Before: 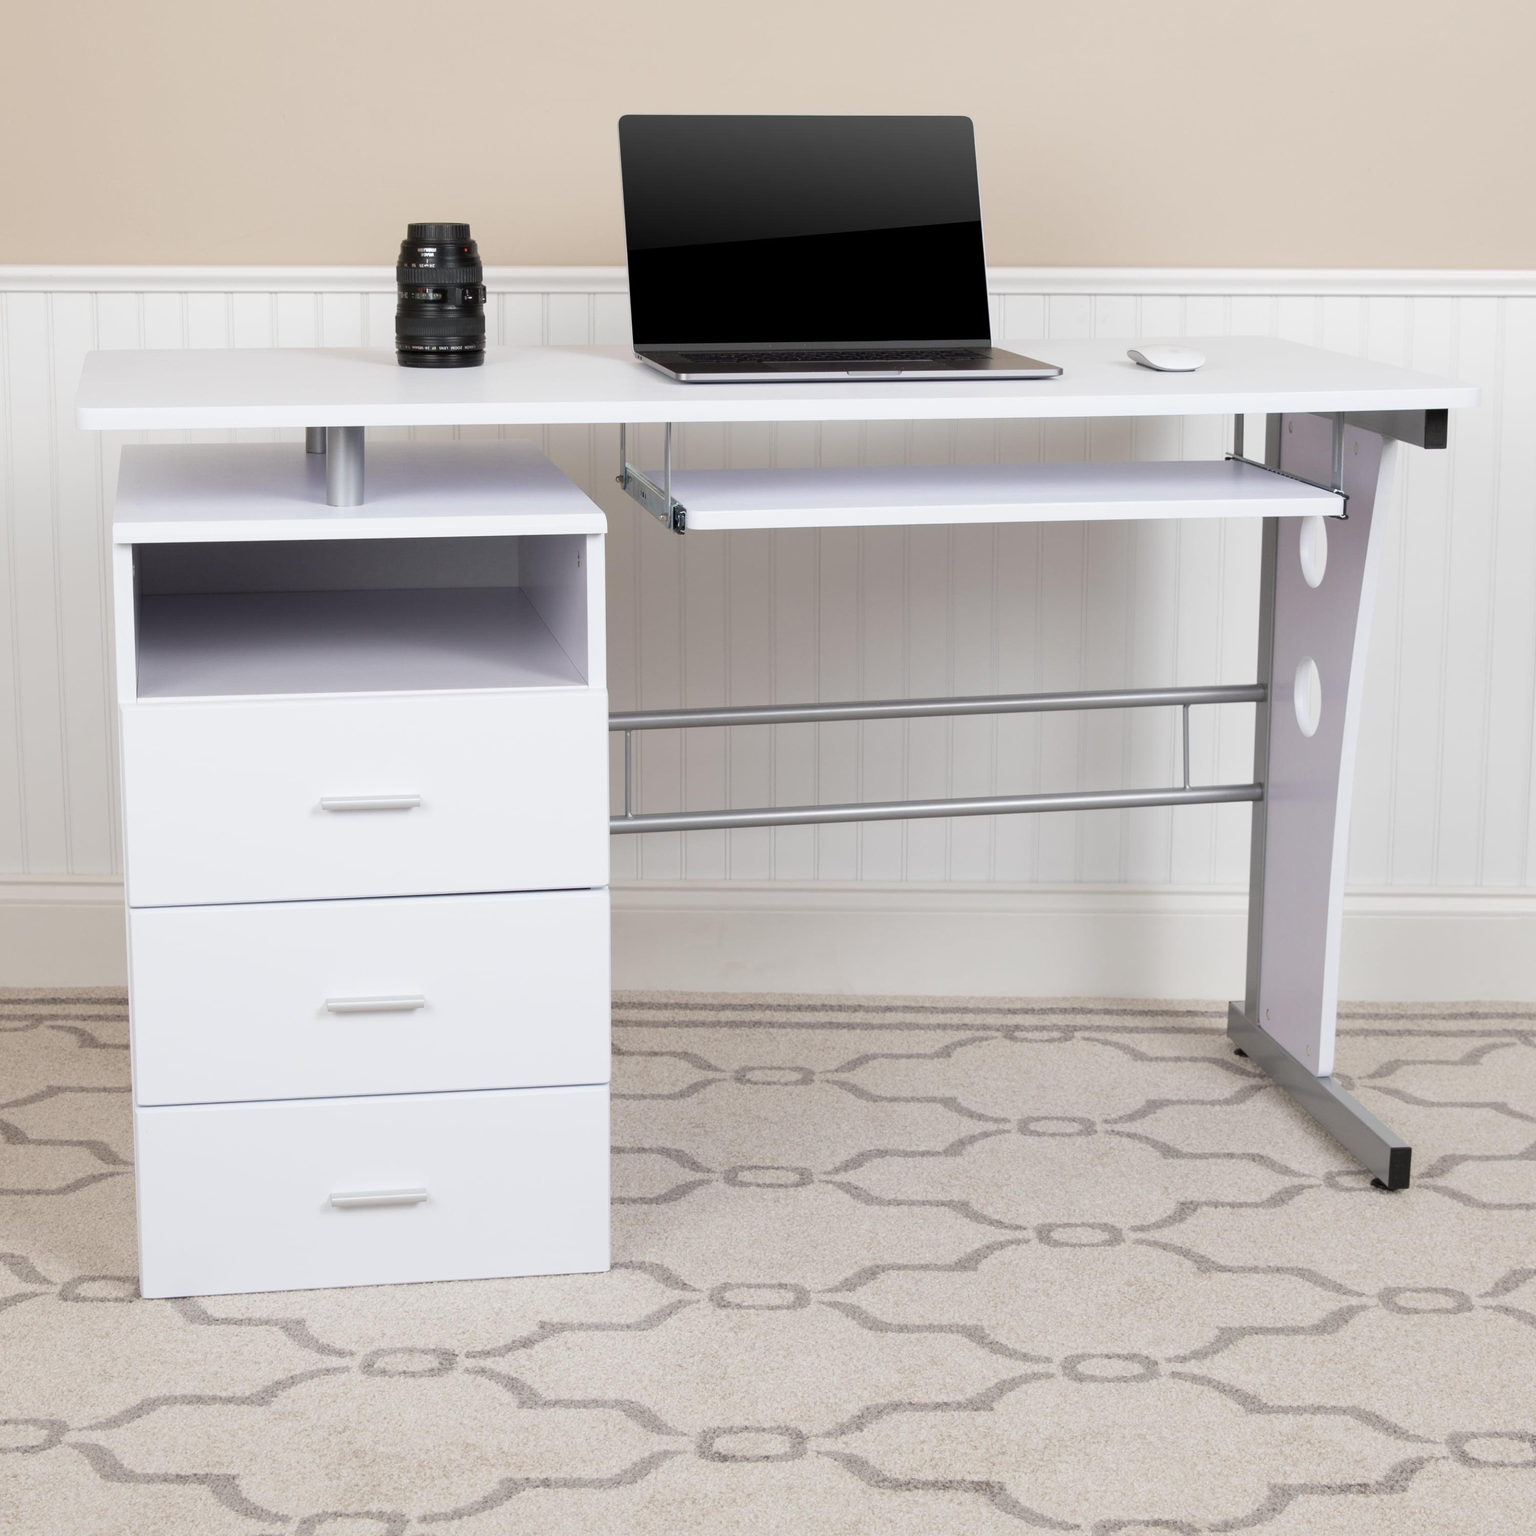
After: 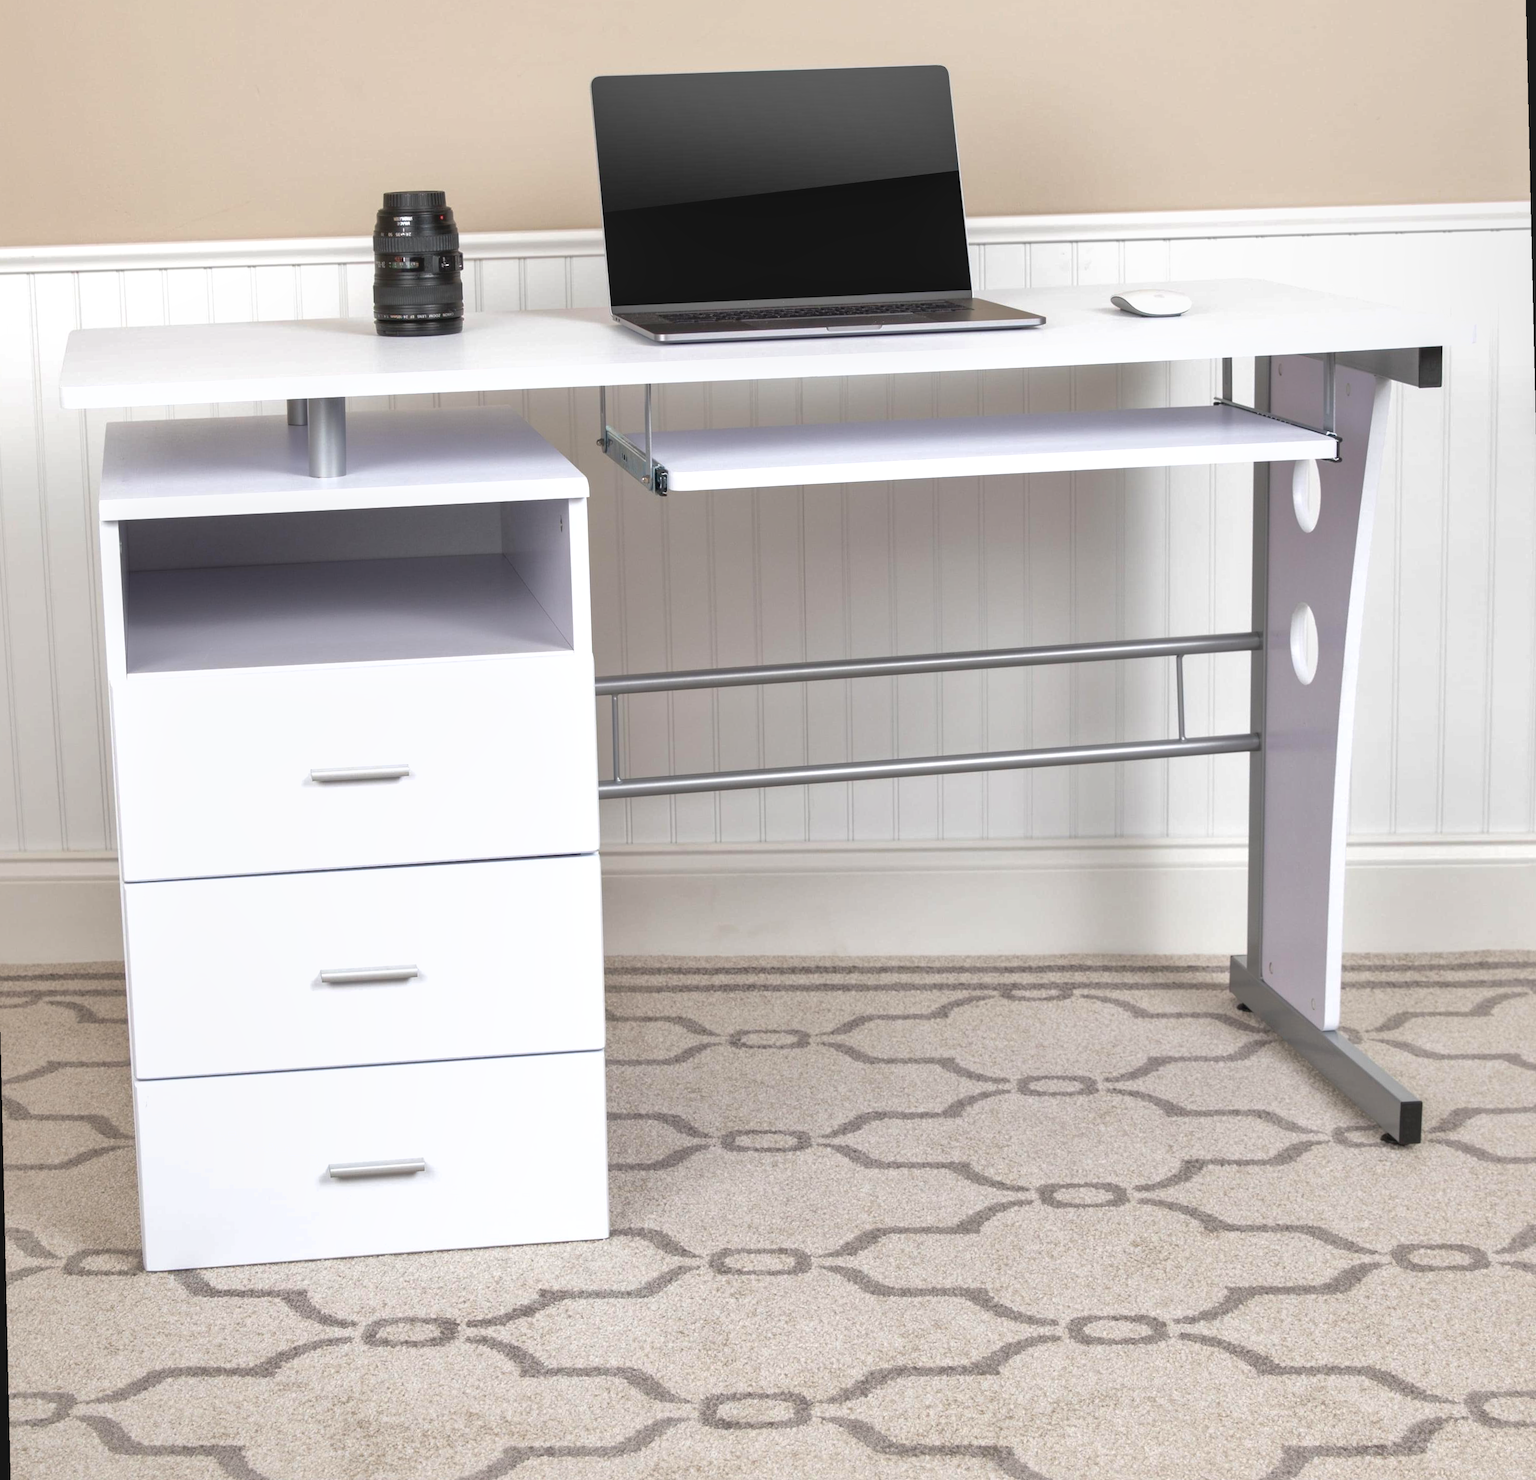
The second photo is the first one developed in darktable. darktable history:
shadows and highlights: on, module defaults
tone equalizer: -8 EV -0.417 EV, -7 EV -0.389 EV, -6 EV -0.333 EV, -5 EV -0.222 EV, -3 EV 0.222 EV, -2 EV 0.333 EV, -1 EV 0.389 EV, +0 EV 0.417 EV, edges refinement/feathering 500, mask exposure compensation -1.57 EV, preserve details no
local contrast: detail 110%
rotate and perspective: rotation -1.32°, lens shift (horizontal) -0.031, crop left 0.015, crop right 0.985, crop top 0.047, crop bottom 0.982
